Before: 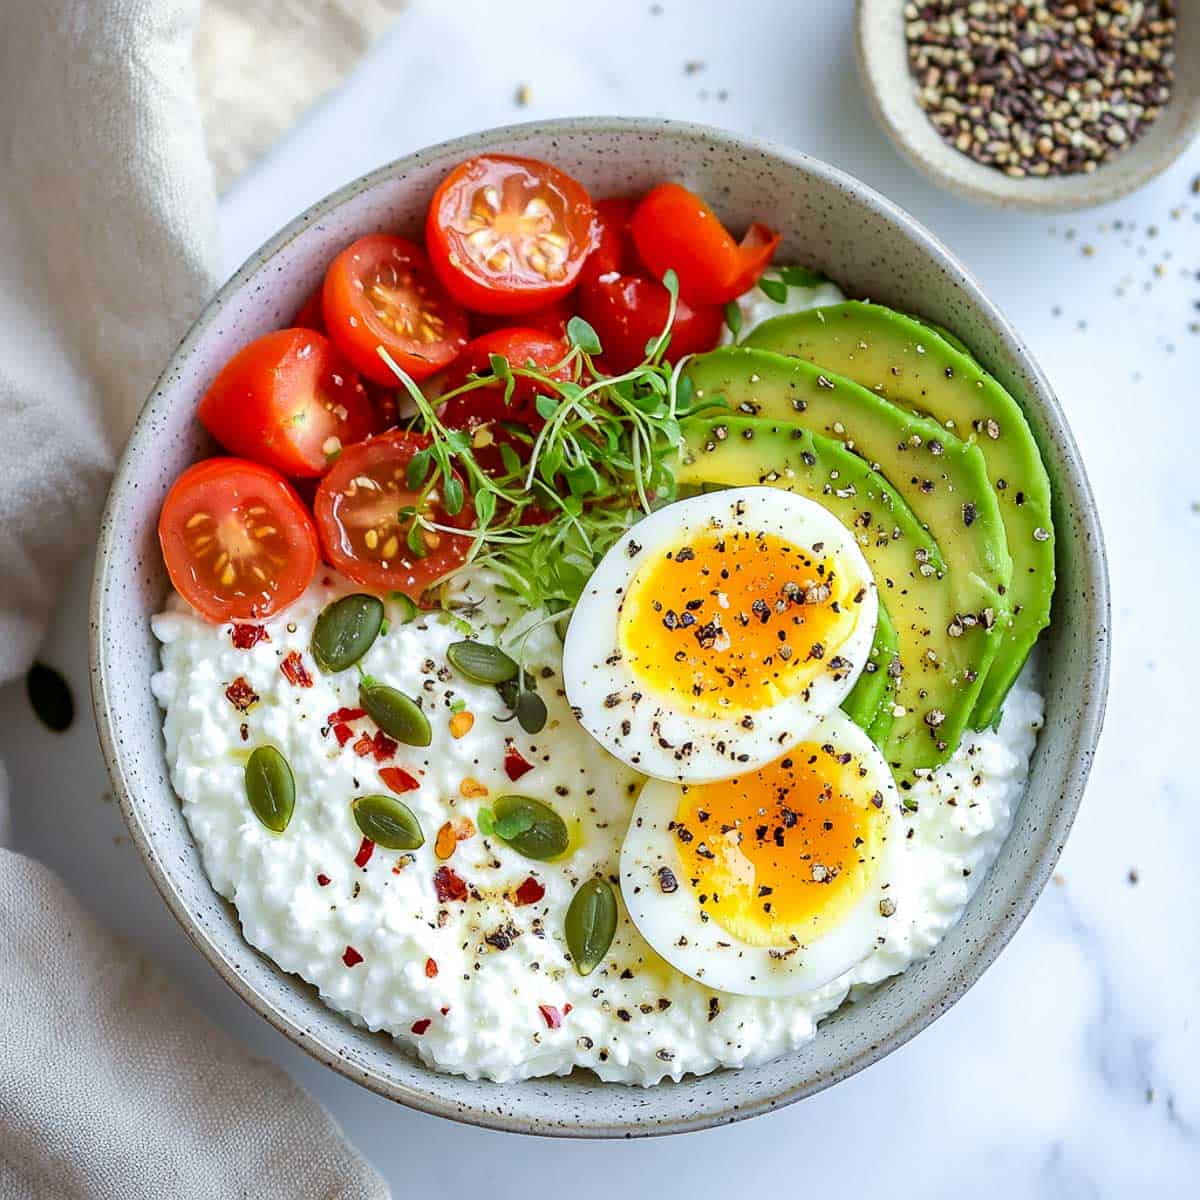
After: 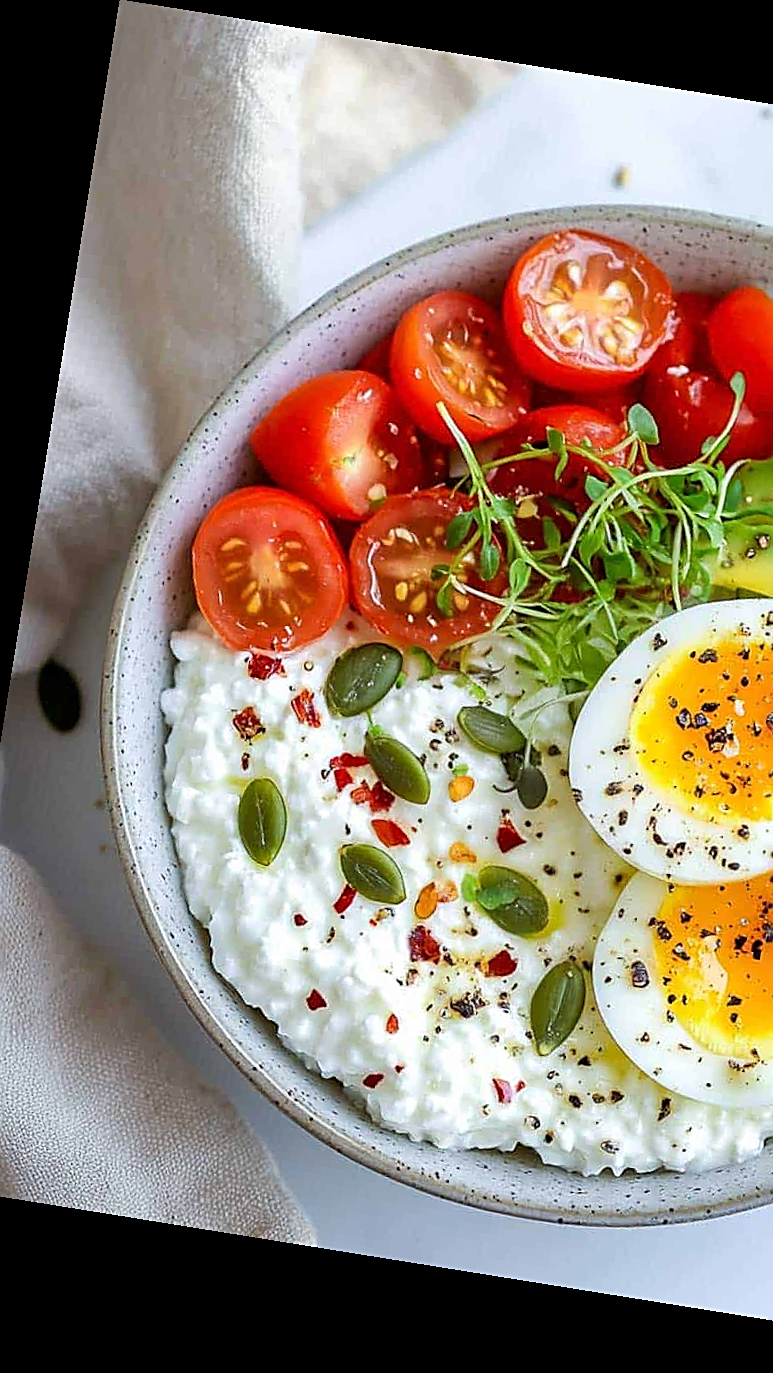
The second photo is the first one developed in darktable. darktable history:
sharpen: on, module defaults
rotate and perspective: rotation 9.12°, automatic cropping off
crop: left 5.114%, right 38.589%
